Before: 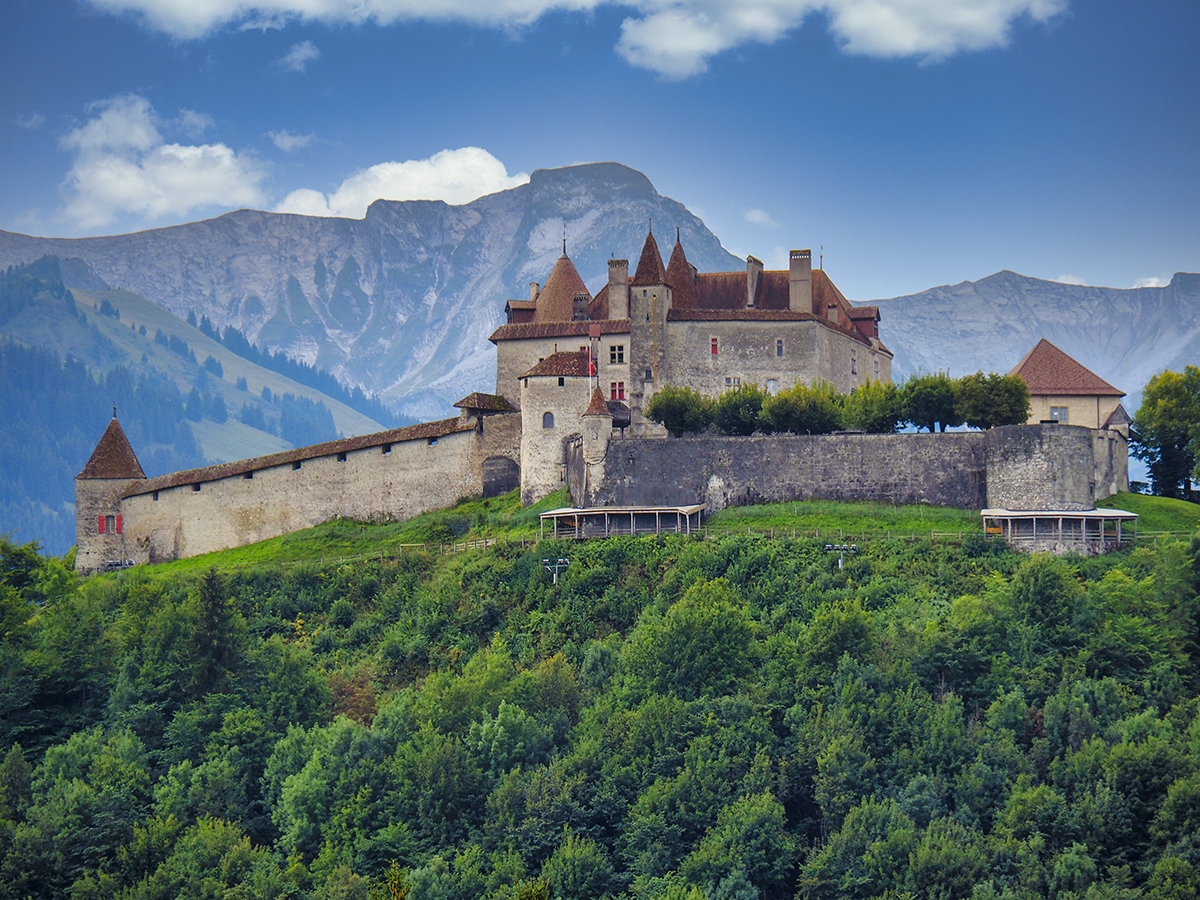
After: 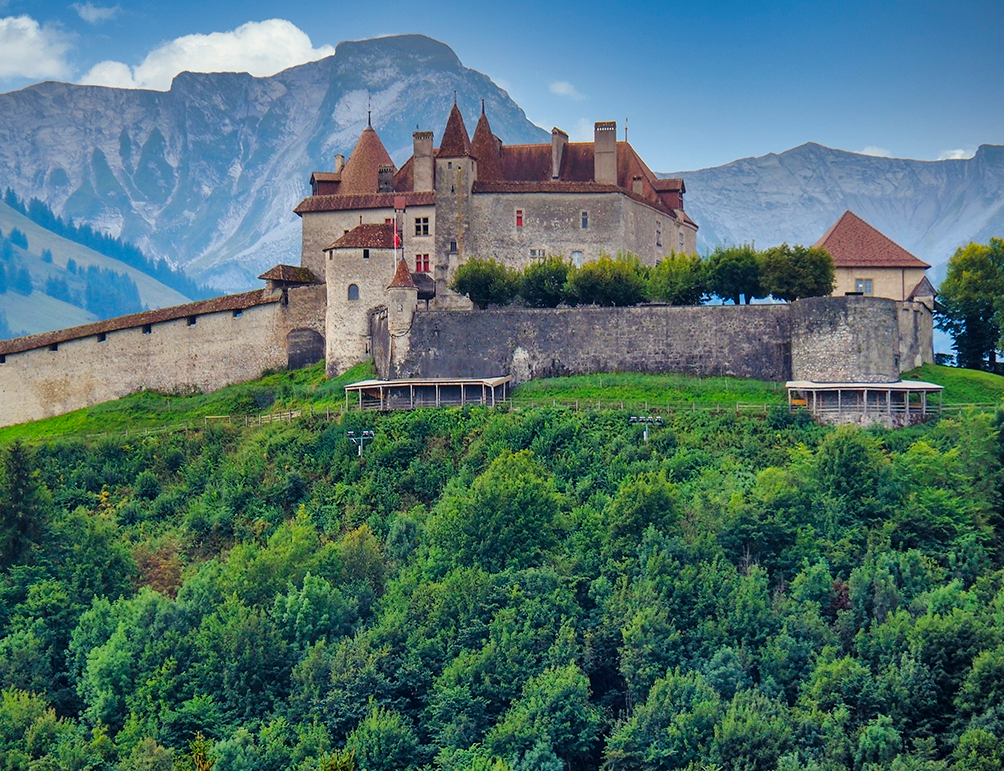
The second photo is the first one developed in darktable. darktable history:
shadows and highlights: shadows color adjustment 97.66%, soften with gaussian
crop: left 16.315%, top 14.246%
